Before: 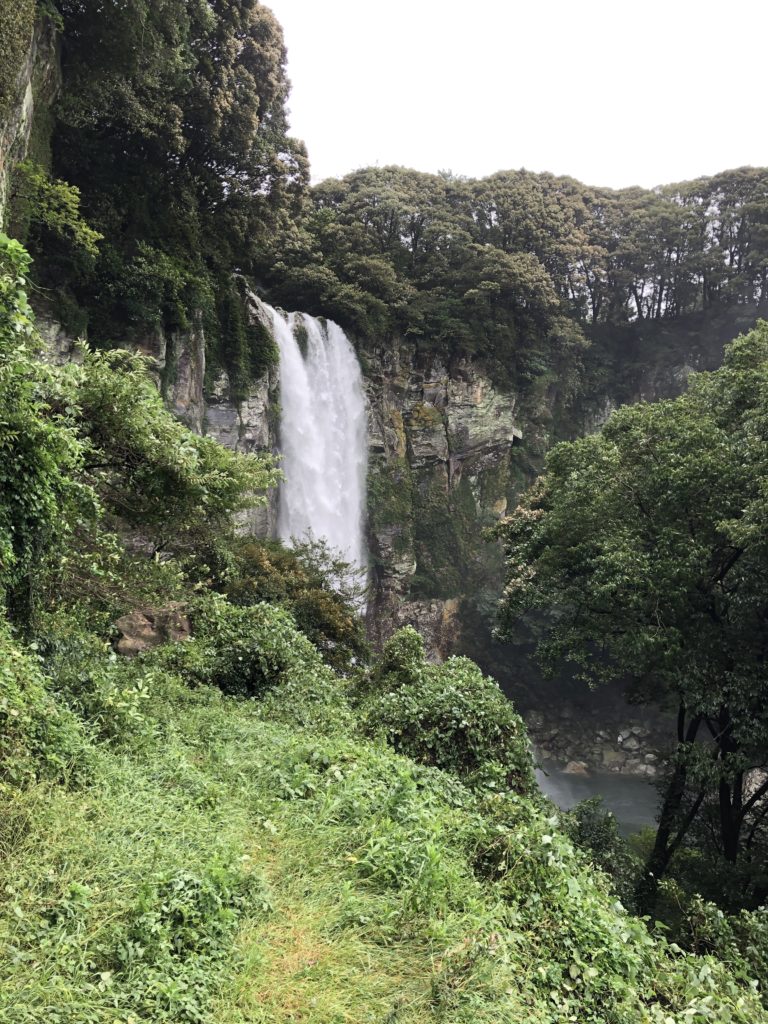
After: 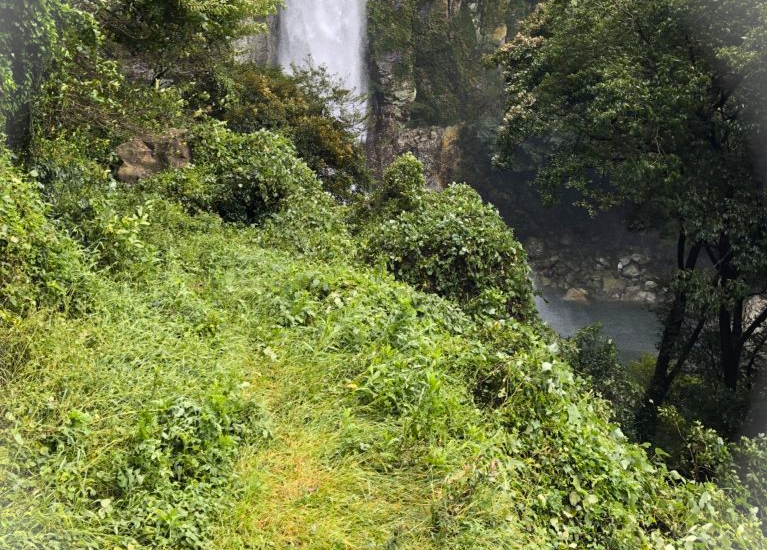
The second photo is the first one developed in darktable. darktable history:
grain: coarseness 7.08 ISO, strength 21.67%, mid-tones bias 59.58%
color contrast: green-magenta contrast 0.85, blue-yellow contrast 1.25, unbound 0
vignetting: fall-off start 100%, brightness 0.3, saturation 0
crop and rotate: top 46.237%
white balance: emerald 1
